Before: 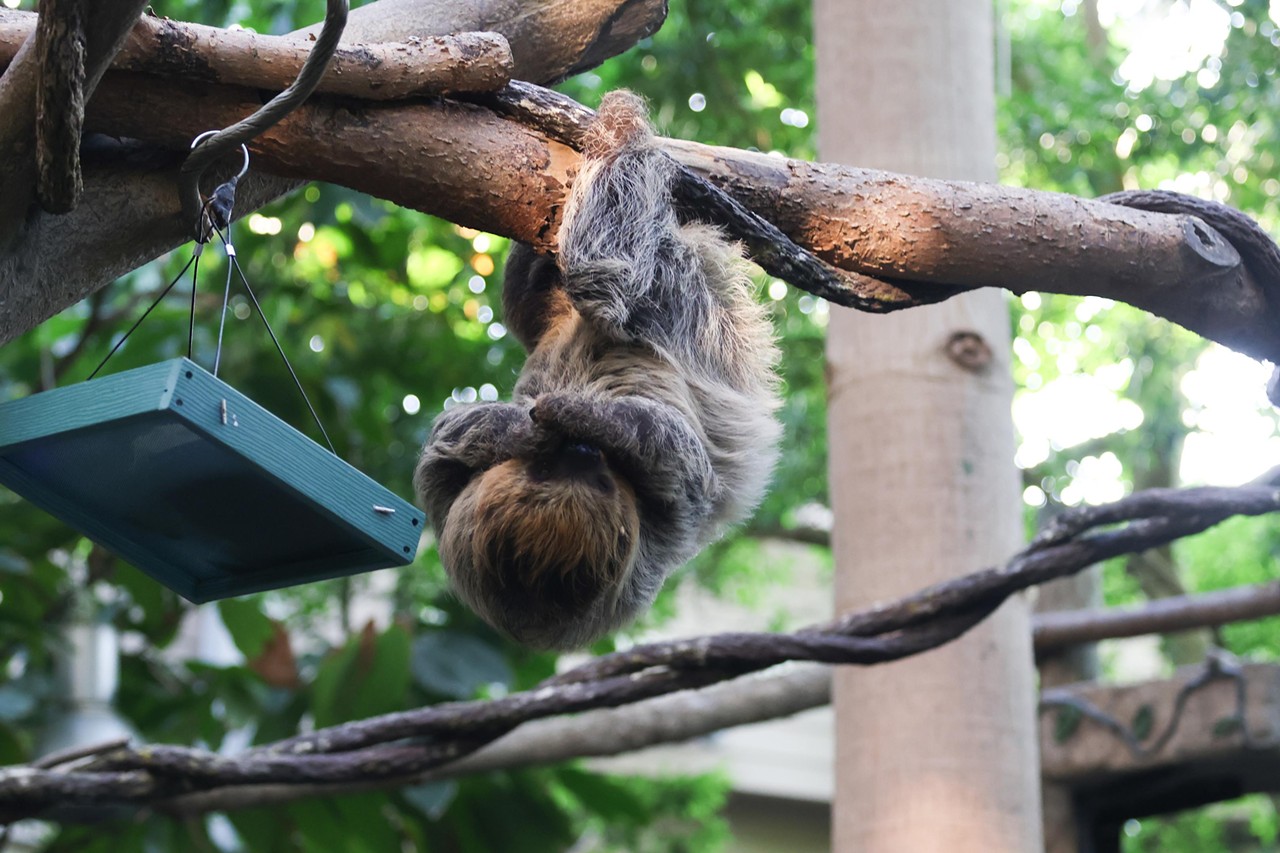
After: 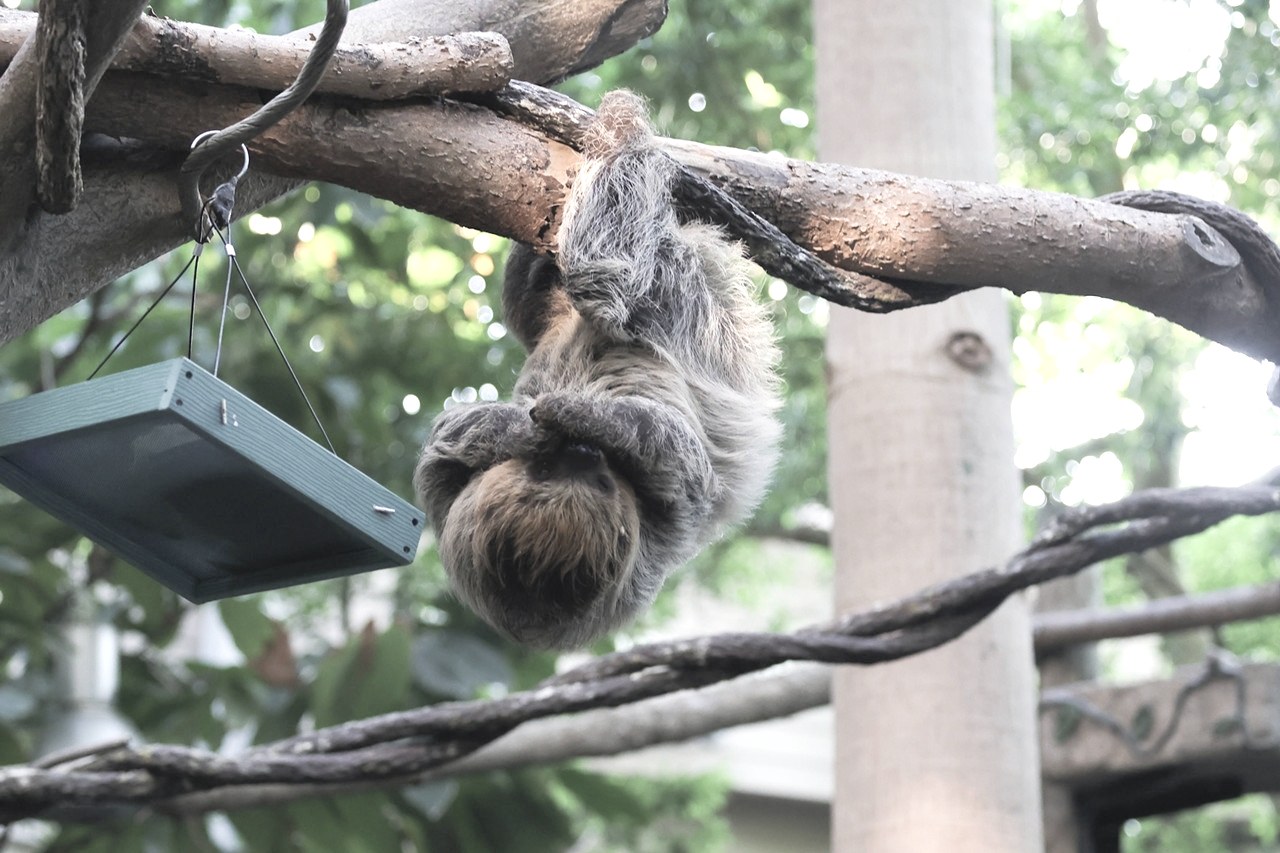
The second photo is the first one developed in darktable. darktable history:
contrast brightness saturation: brightness 0.18, saturation -0.5
shadows and highlights: radius 44.78, white point adjustment 6.64, compress 79.65%, highlights color adjustment 78.42%, soften with gaussian
